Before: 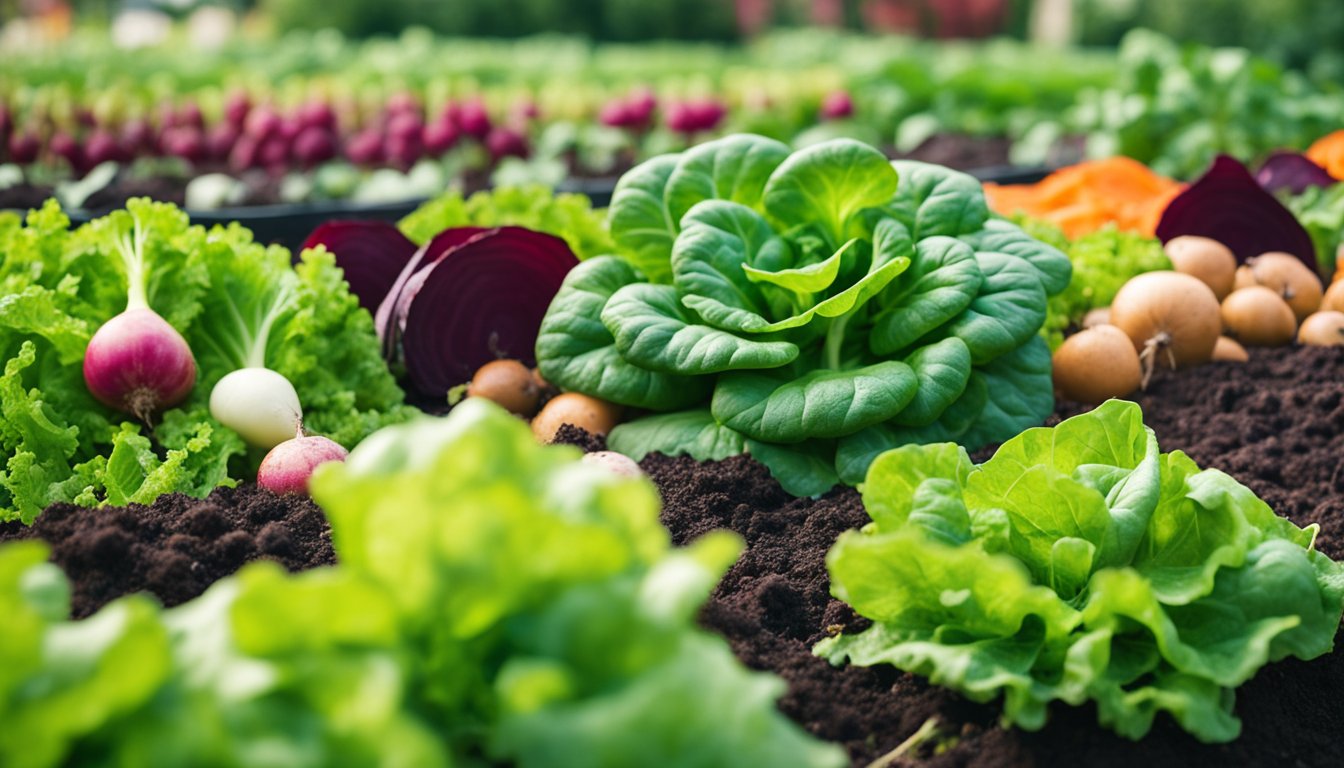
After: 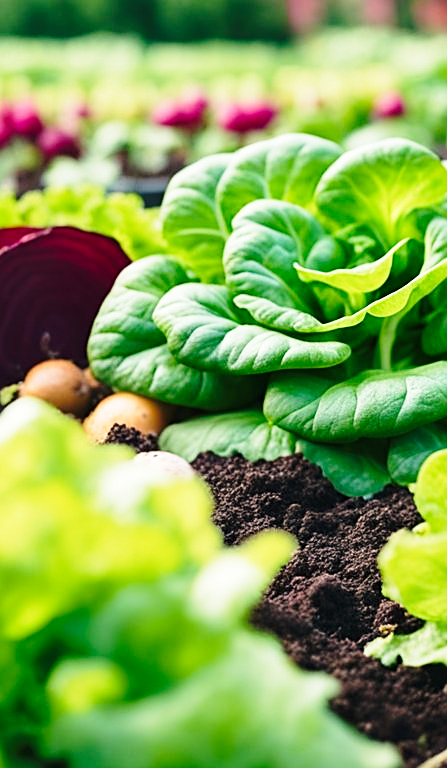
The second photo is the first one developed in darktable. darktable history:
sharpen: on, module defaults
base curve: curves: ch0 [(0, 0) (0.028, 0.03) (0.121, 0.232) (0.46, 0.748) (0.859, 0.968) (1, 1)], preserve colors none
crop: left 33.36%, right 33.36%
